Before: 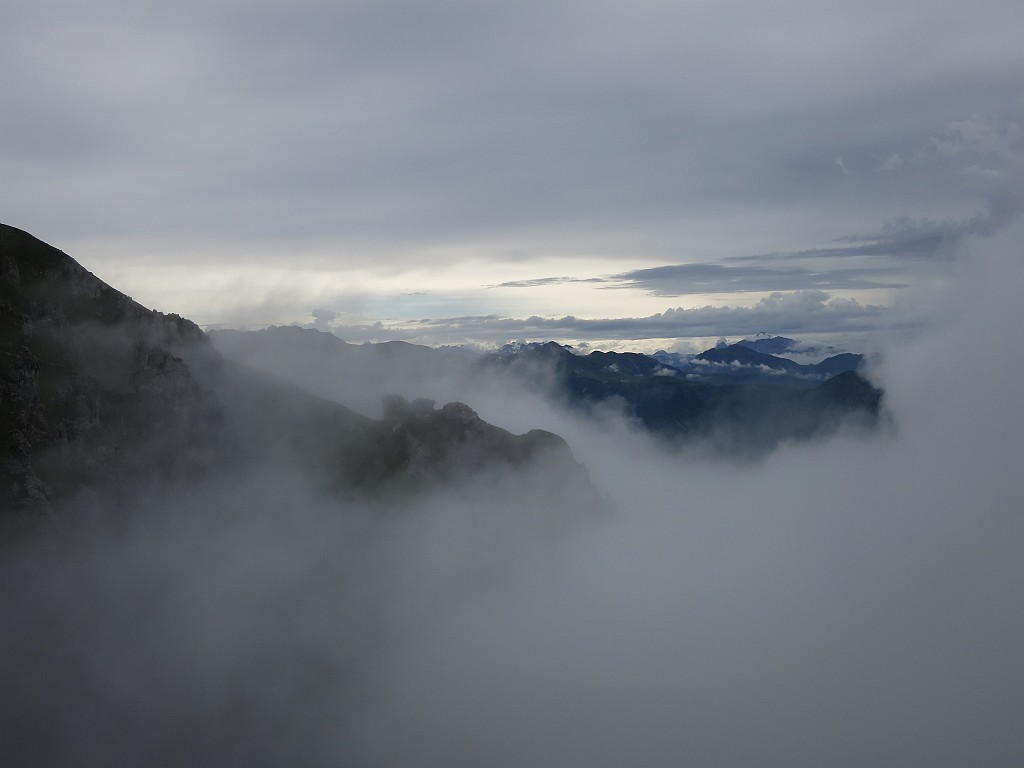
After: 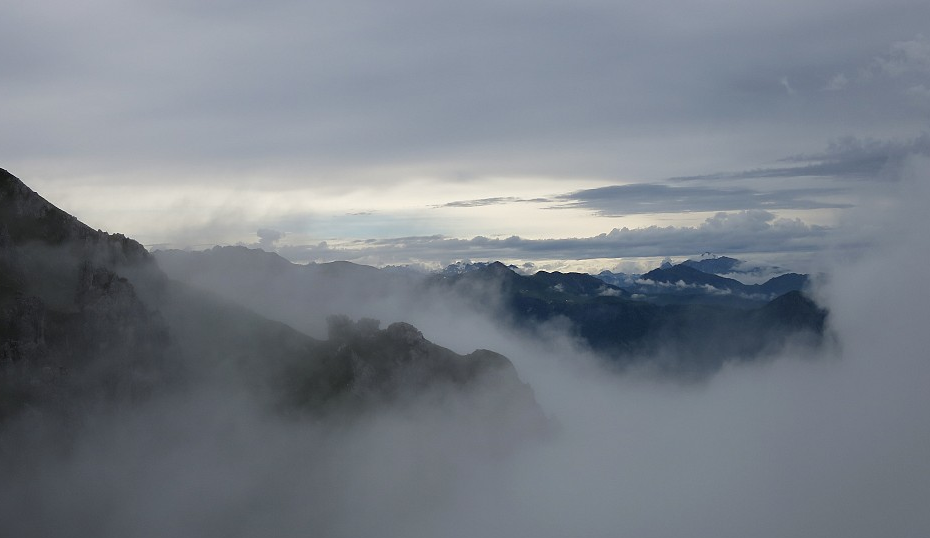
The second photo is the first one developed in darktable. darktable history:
crop: left 5.382%, top 10.438%, right 3.738%, bottom 19.461%
